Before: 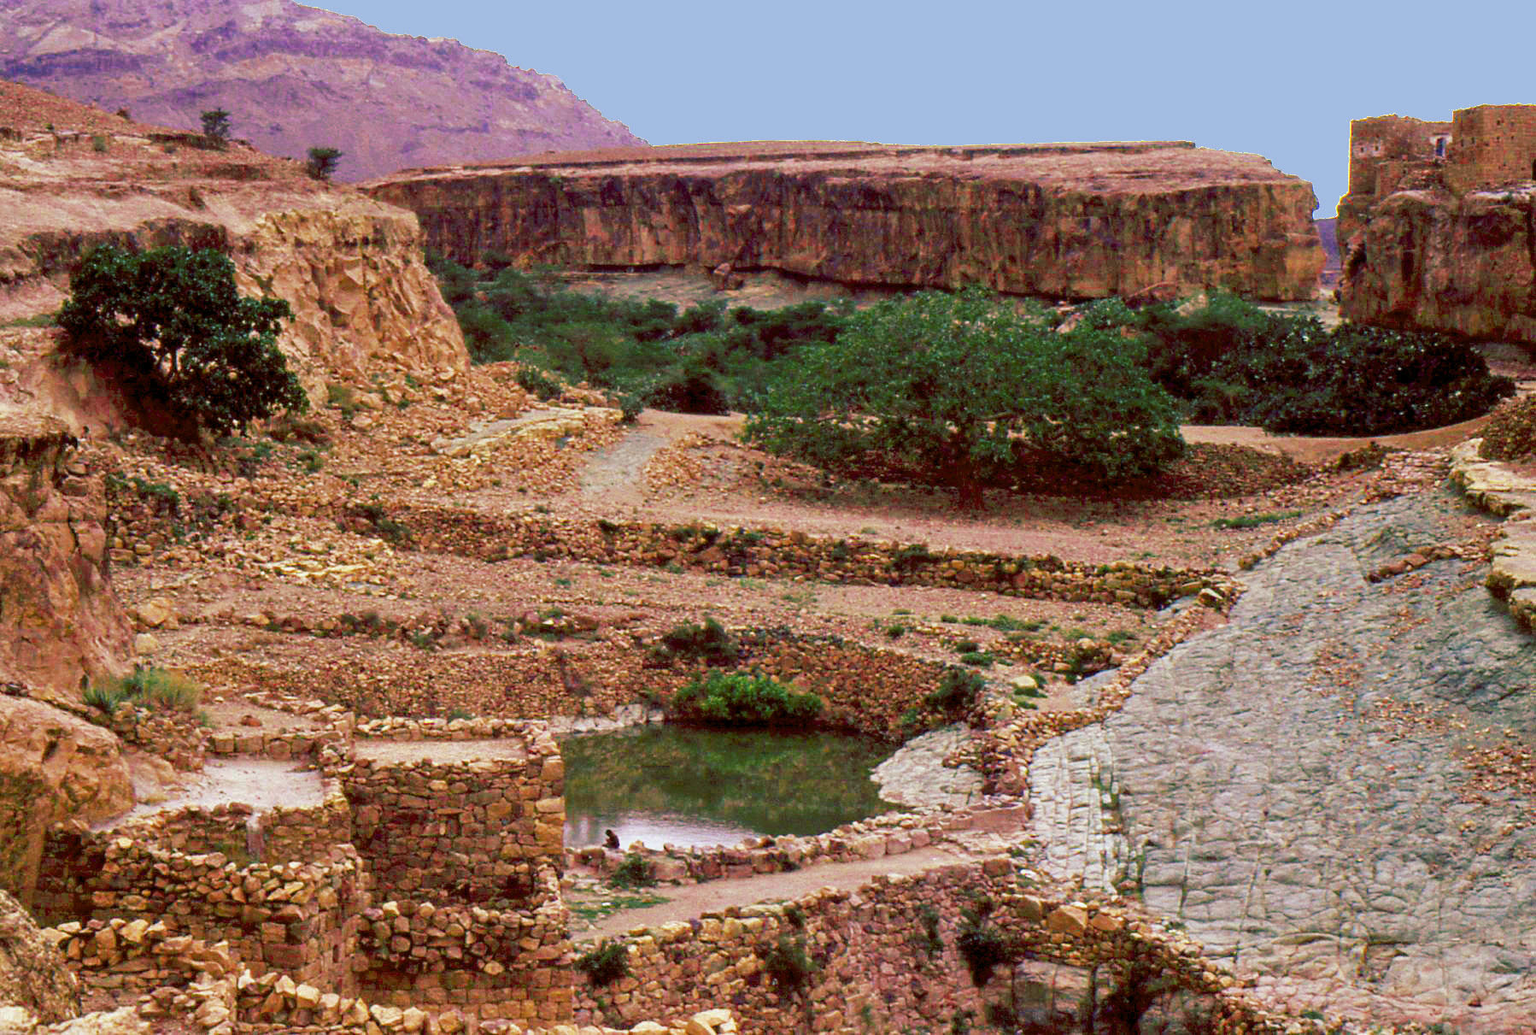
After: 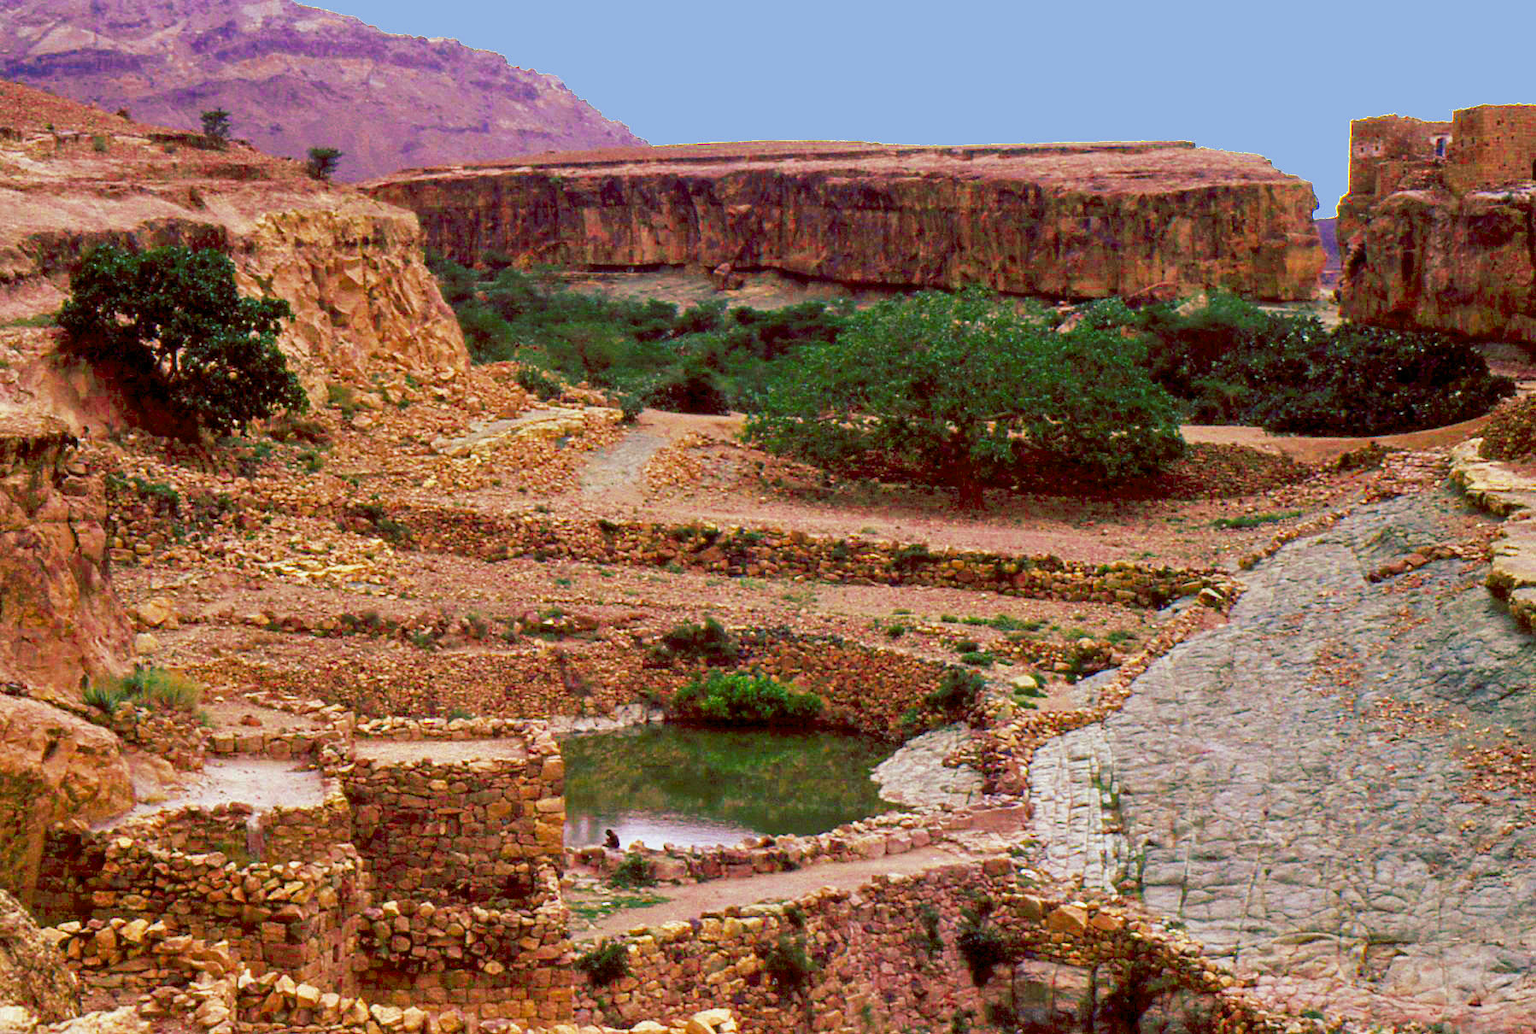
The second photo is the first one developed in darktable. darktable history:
color zones: curves: ch0 [(0, 0.613) (0.01, 0.613) (0.245, 0.448) (0.498, 0.529) (0.642, 0.665) (0.879, 0.777) (0.99, 0.613)]; ch1 [(0, 0) (0.143, 0) (0.286, 0) (0.429, 0) (0.571, 0) (0.714, 0) (0.857, 0)], mix -121.96%
exposure: compensate exposure bias true, compensate highlight preservation false
